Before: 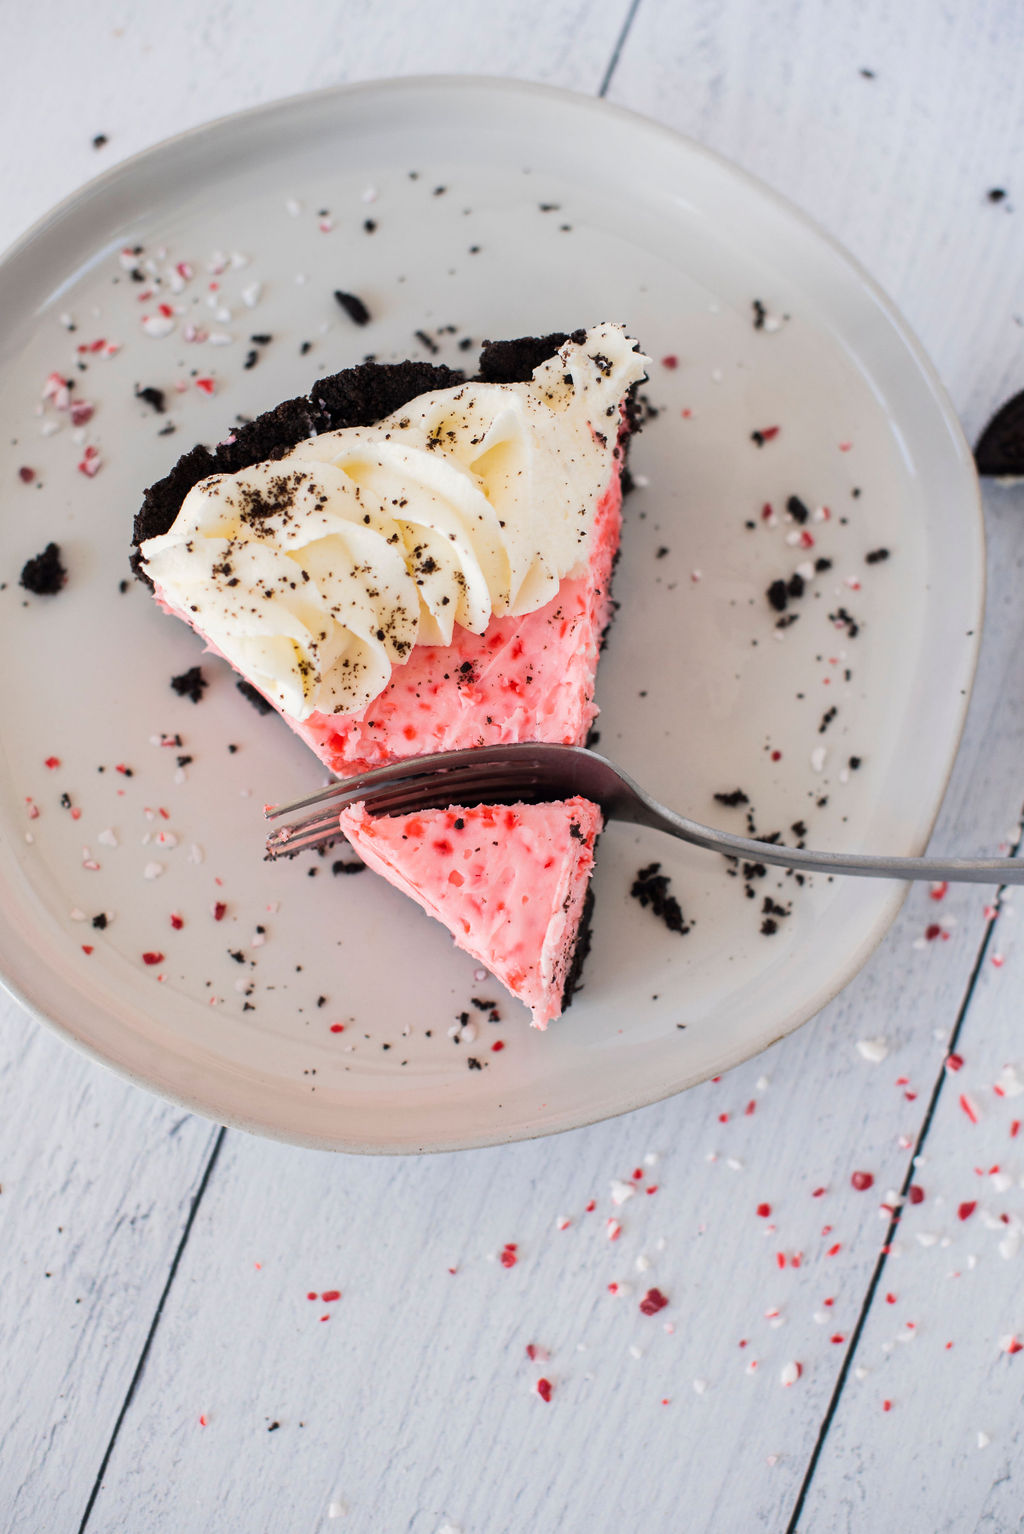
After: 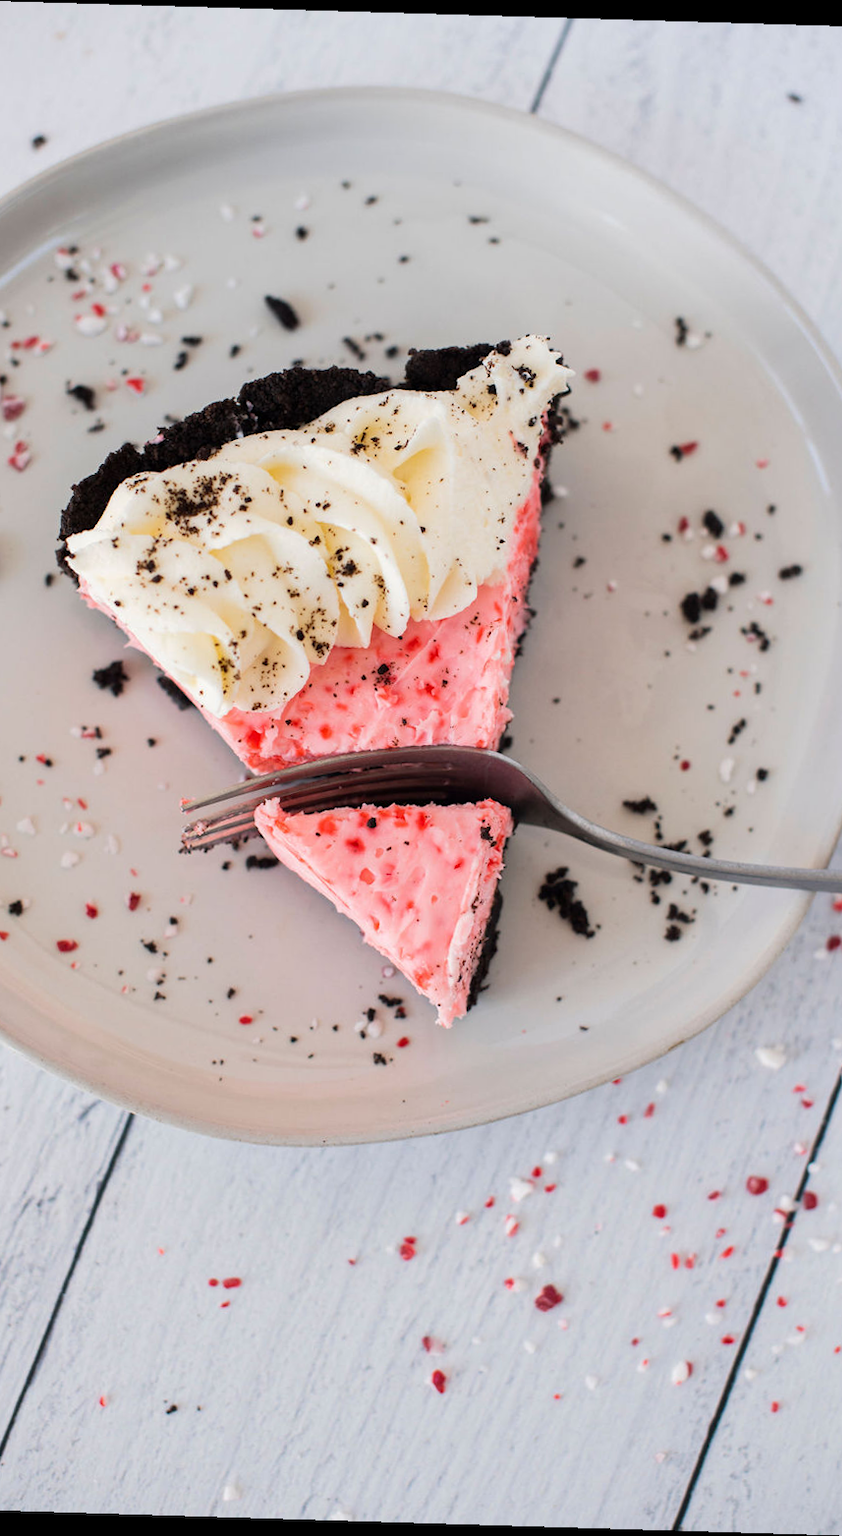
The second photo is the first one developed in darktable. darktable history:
crop and rotate: left 9.597%, right 10.195%
rotate and perspective: rotation 1.72°, automatic cropping off
